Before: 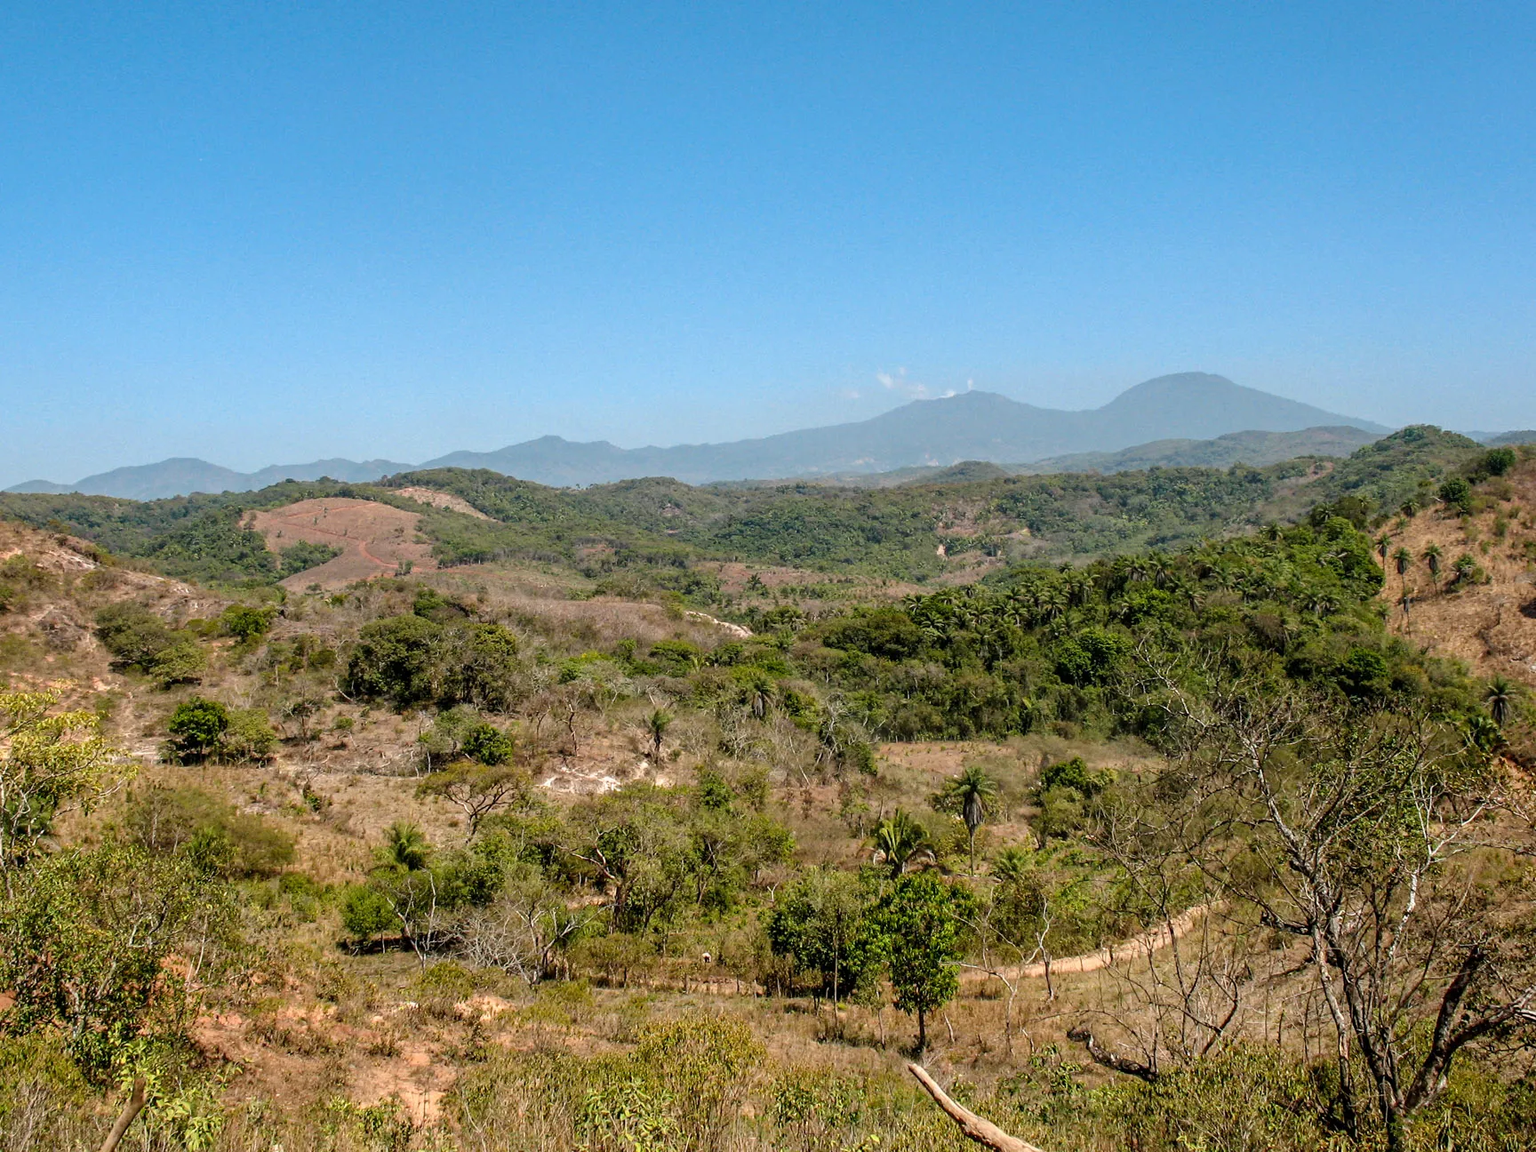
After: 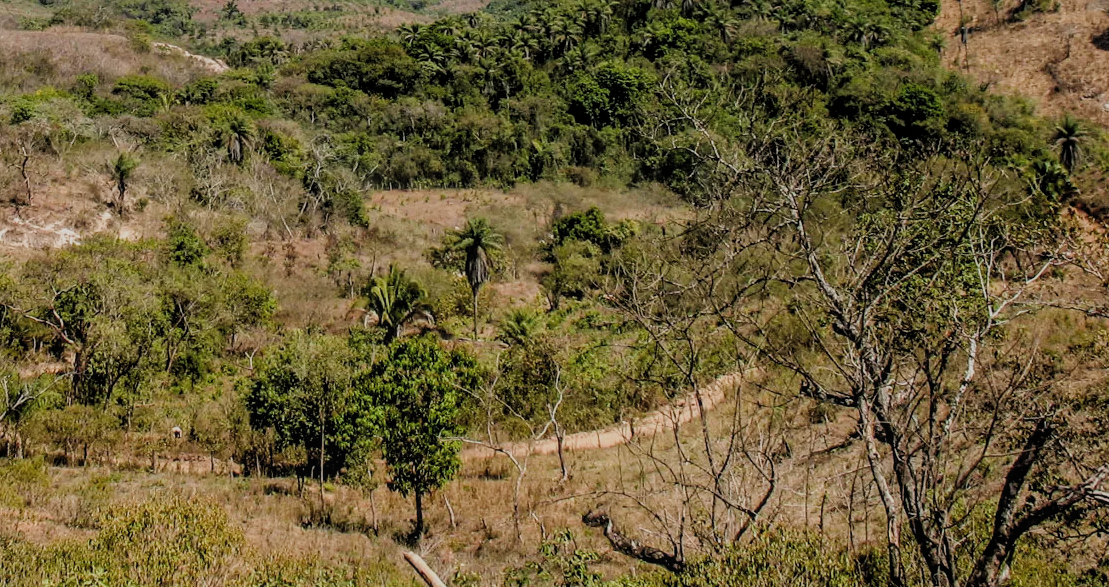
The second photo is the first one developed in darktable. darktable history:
local contrast: detail 109%
filmic rgb: black relative exposure -7.65 EV, white relative exposure 4.56 EV, hardness 3.61, color science v4 (2020)
crop and rotate: left 35.769%, top 49.835%, bottom 4.822%
tone equalizer: on, module defaults
